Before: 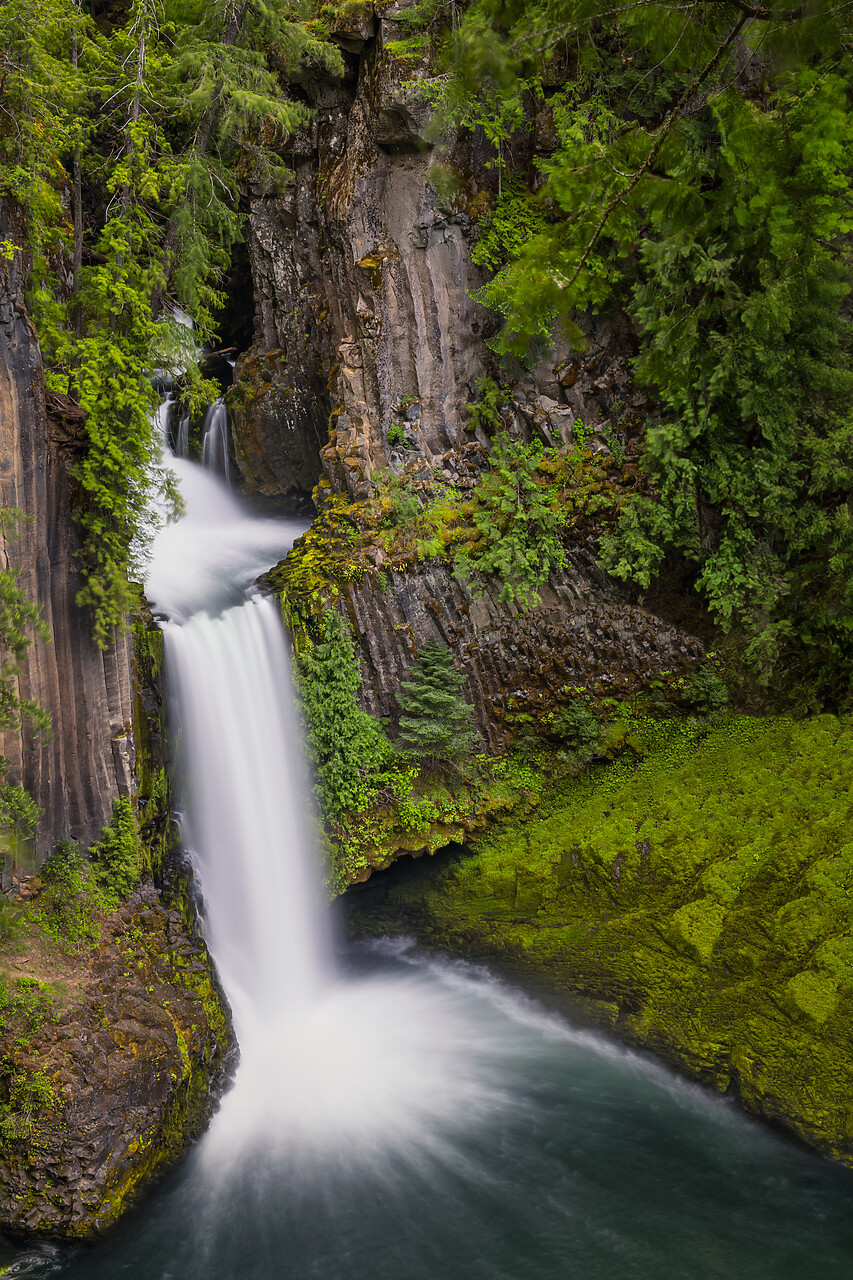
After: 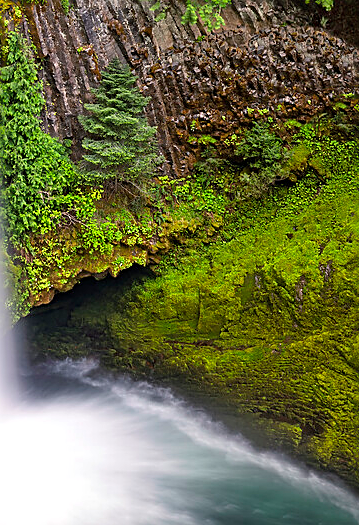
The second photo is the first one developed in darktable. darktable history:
shadows and highlights: shadows 37.27, highlights -28.18, soften with gaussian
exposure: black level correction 0, exposure 0.5 EV, compensate exposure bias true, compensate highlight preservation false
sharpen: on, module defaults
crop: left 37.221%, top 45.169%, right 20.63%, bottom 13.777%
